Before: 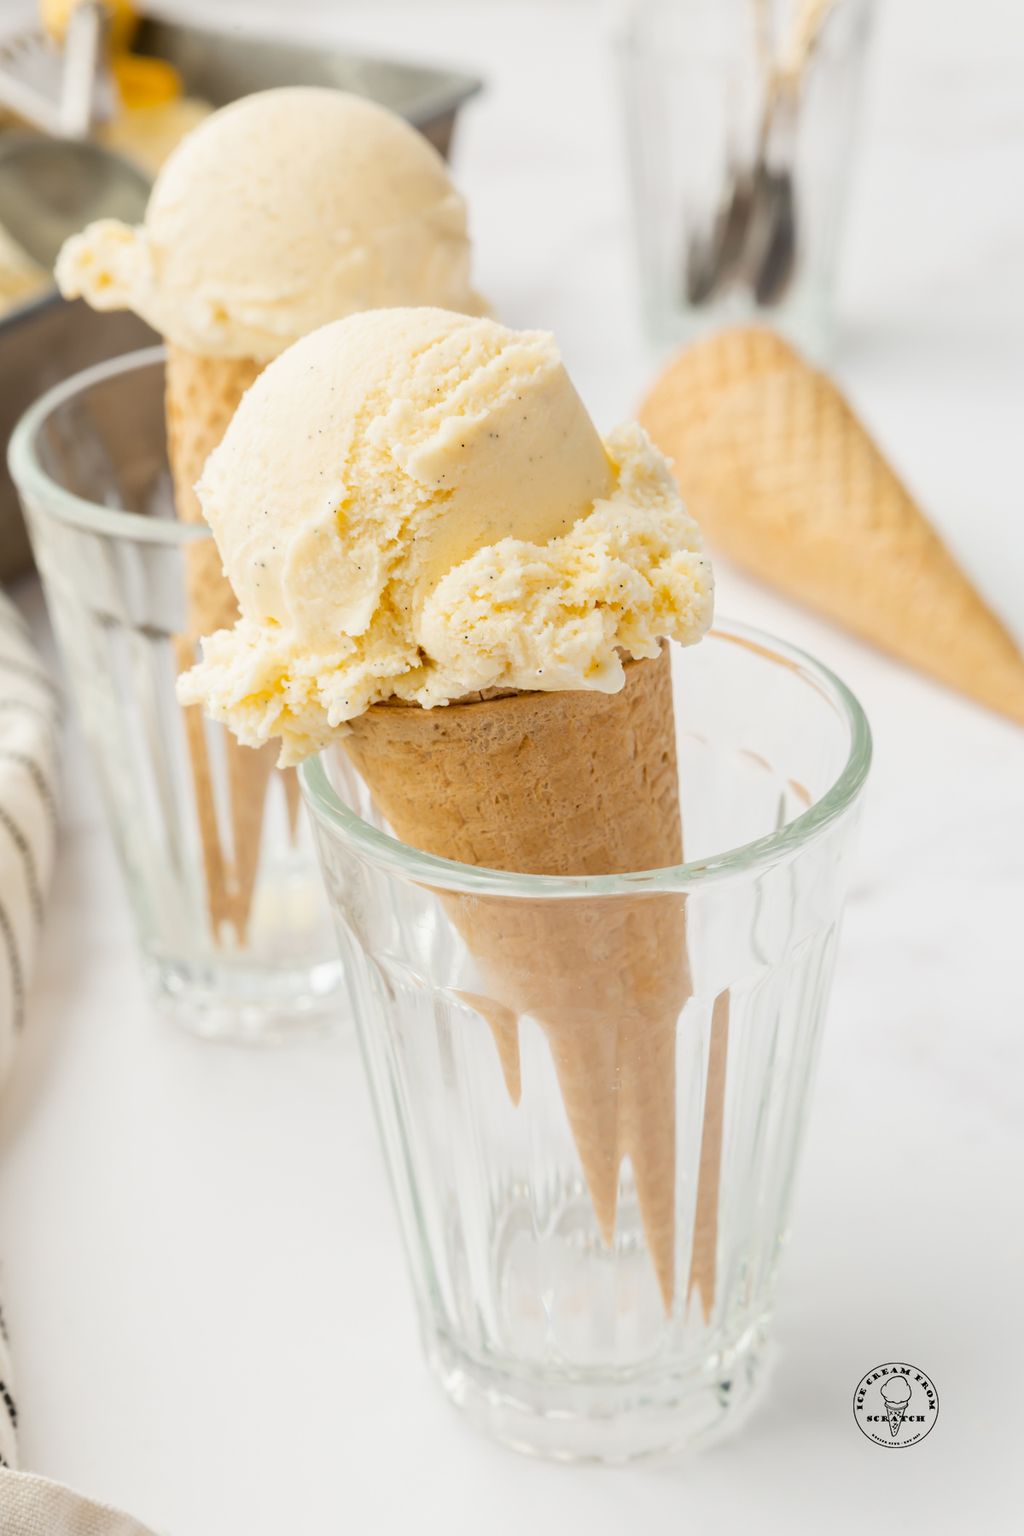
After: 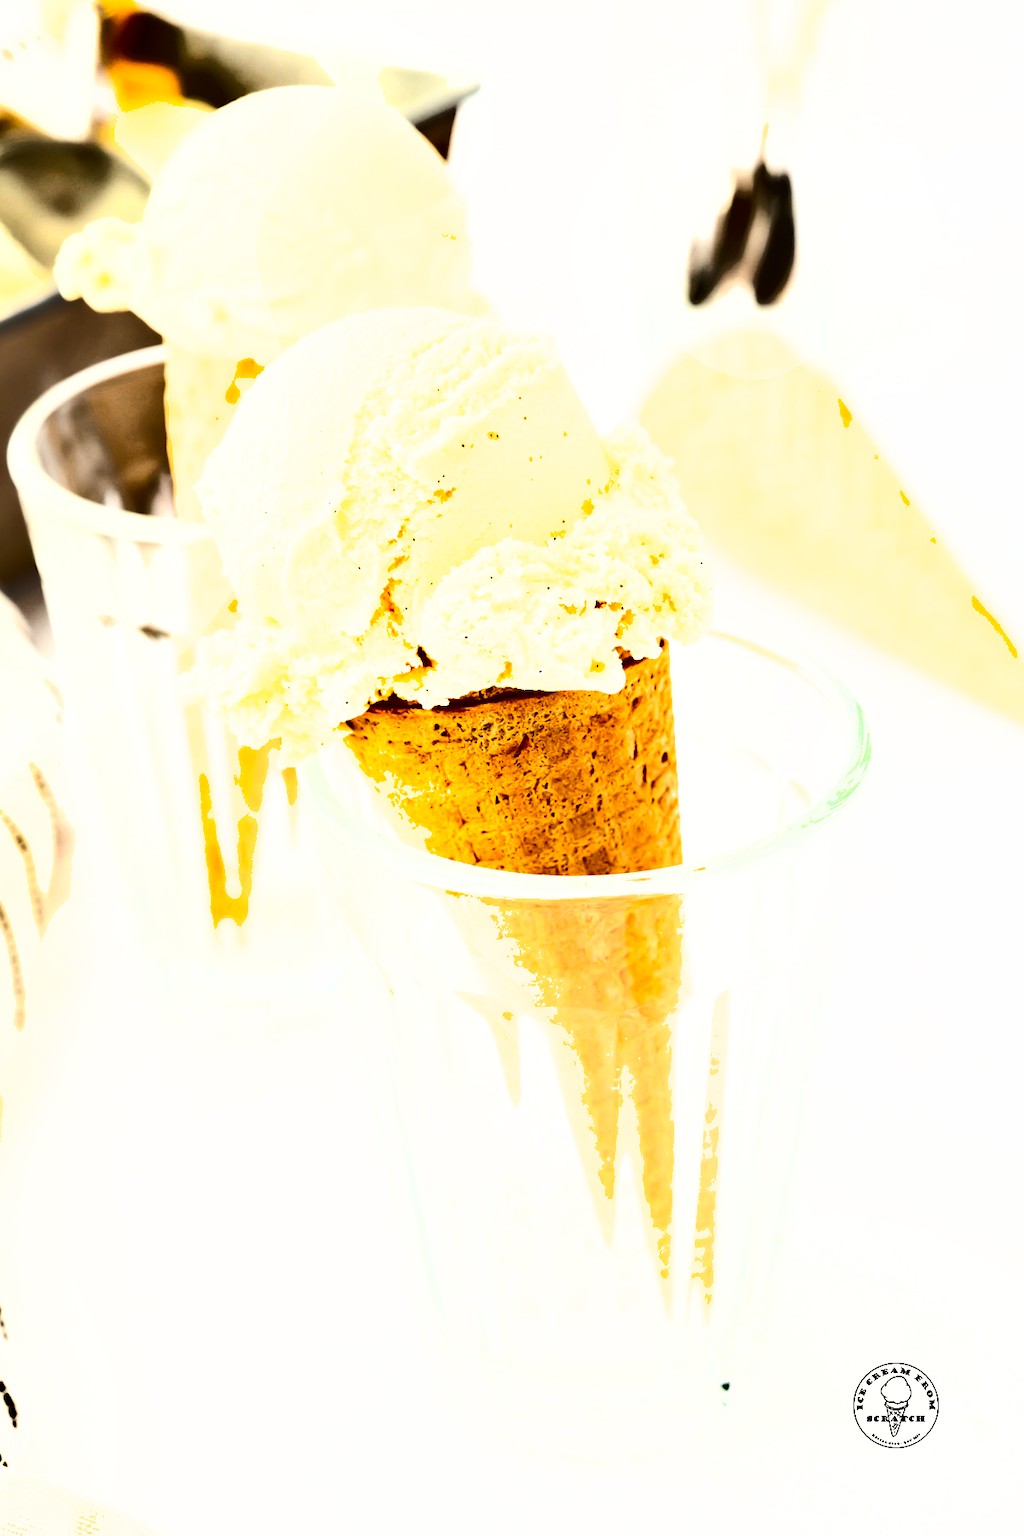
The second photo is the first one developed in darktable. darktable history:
contrast brightness saturation: contrast 0.83, brightness 0.59, saturation 0.59
shadows and highlights: radius 100.41, shadows 50.55, highlights -64.36, highlights color adjustment 49.82%, soften with gaussian
levels: levels [0.016, 0.492, 0.969]
